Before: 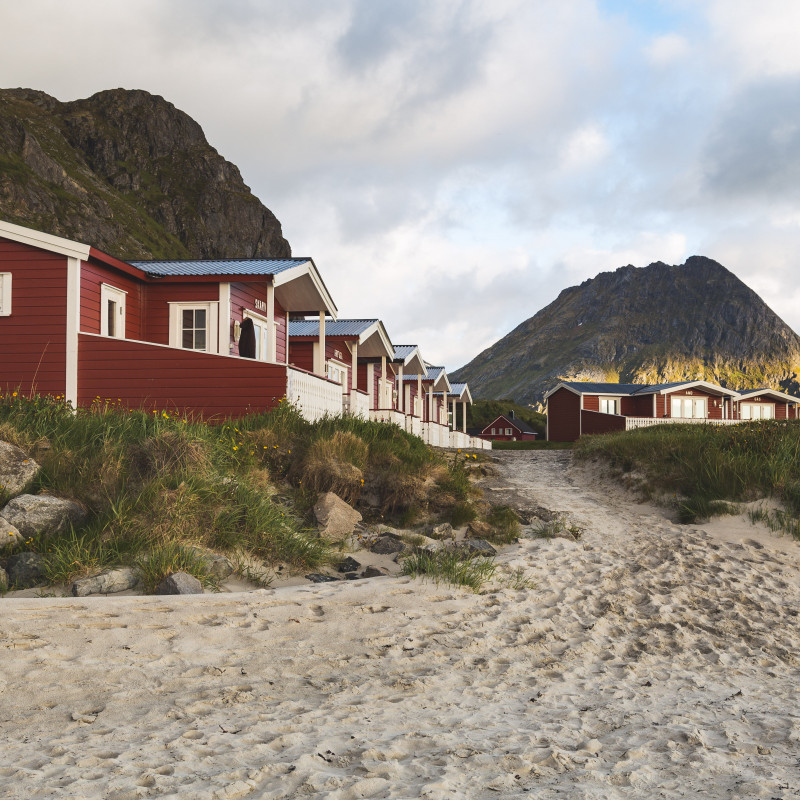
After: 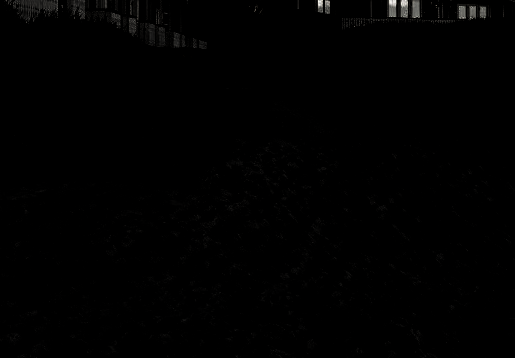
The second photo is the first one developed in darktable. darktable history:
levels: levels [0.721, 0.937, 0.997]
crop and rotate: left 35.509%, top 50.238%, bottom 4.934%
